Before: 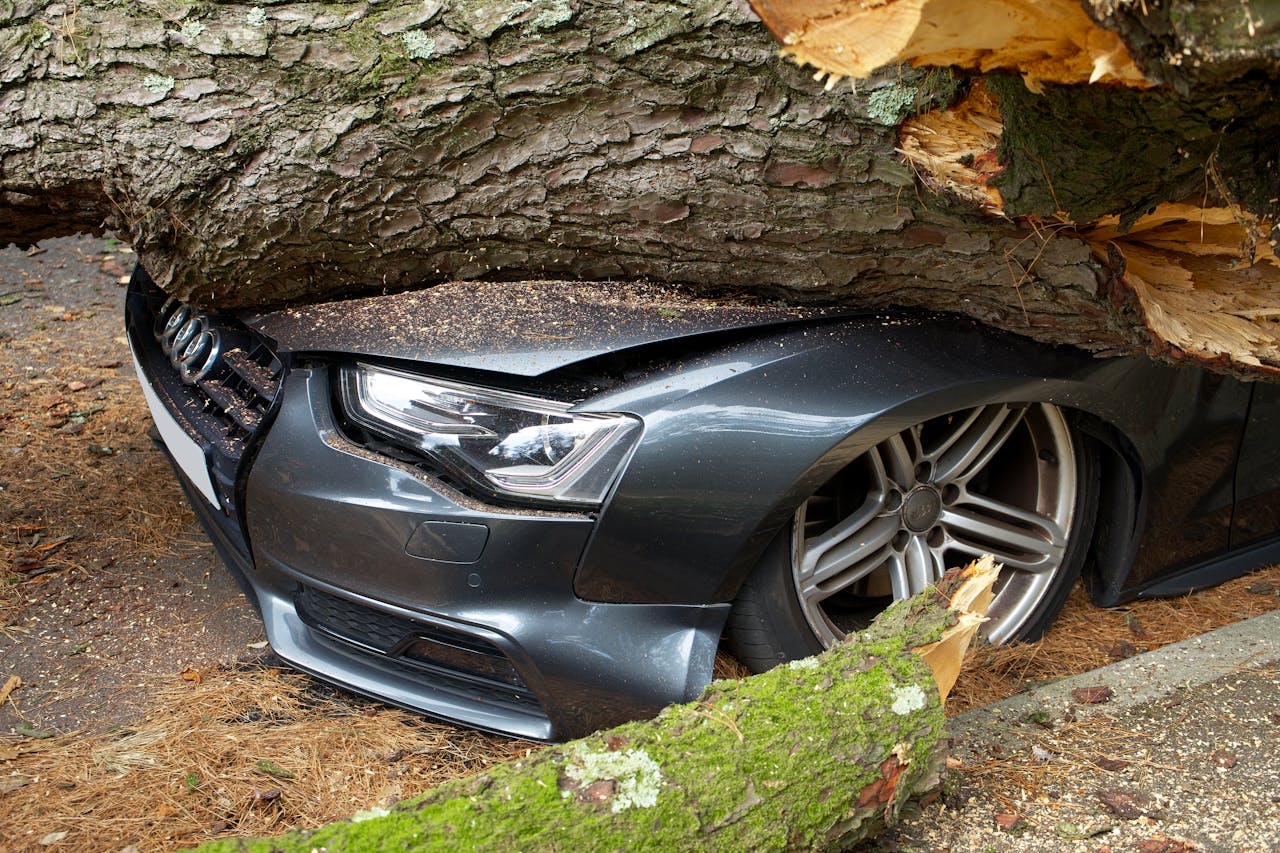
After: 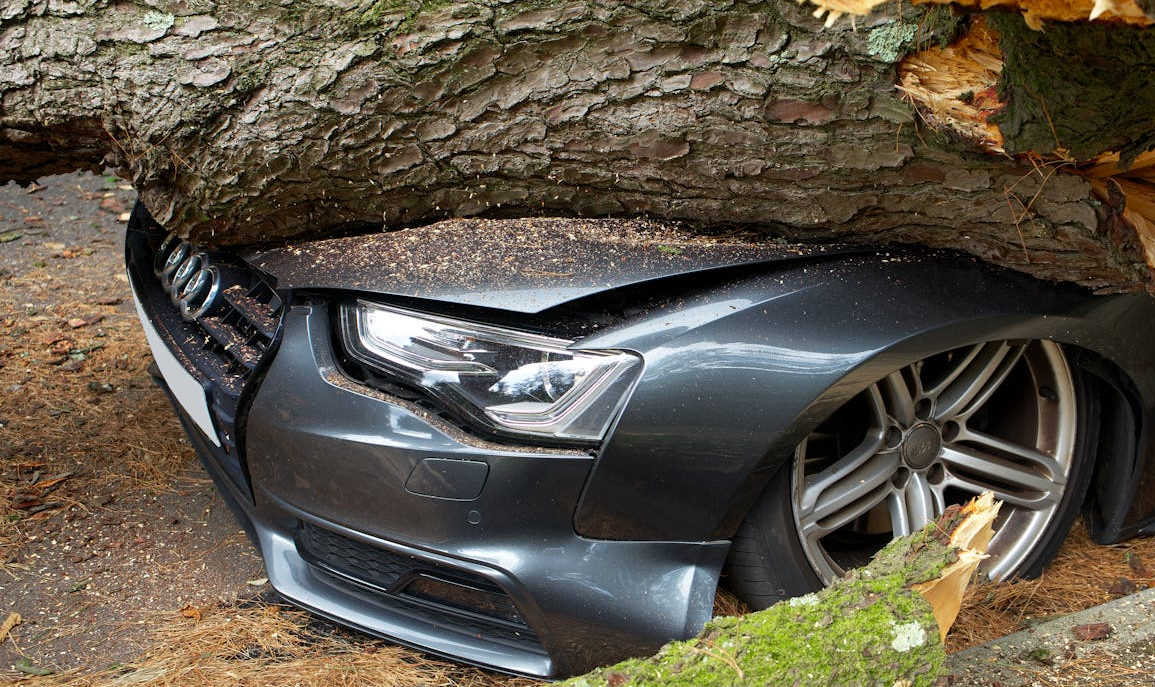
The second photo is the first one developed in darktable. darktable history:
crop: top 7.49%, right 9.717%, bottom 11.943%
tone equalizer: -8 EV -0.55 EV
